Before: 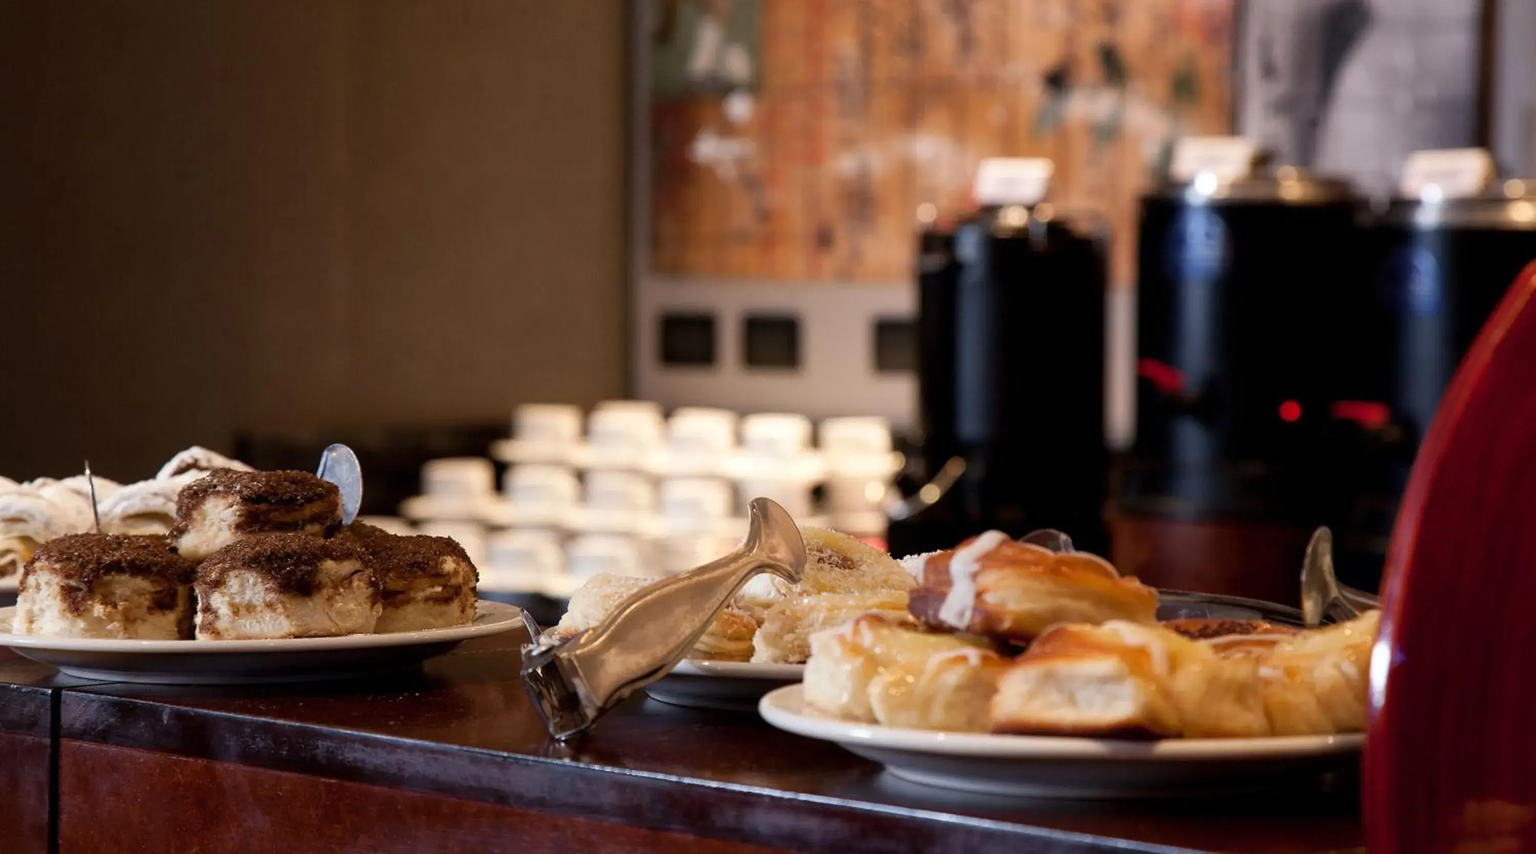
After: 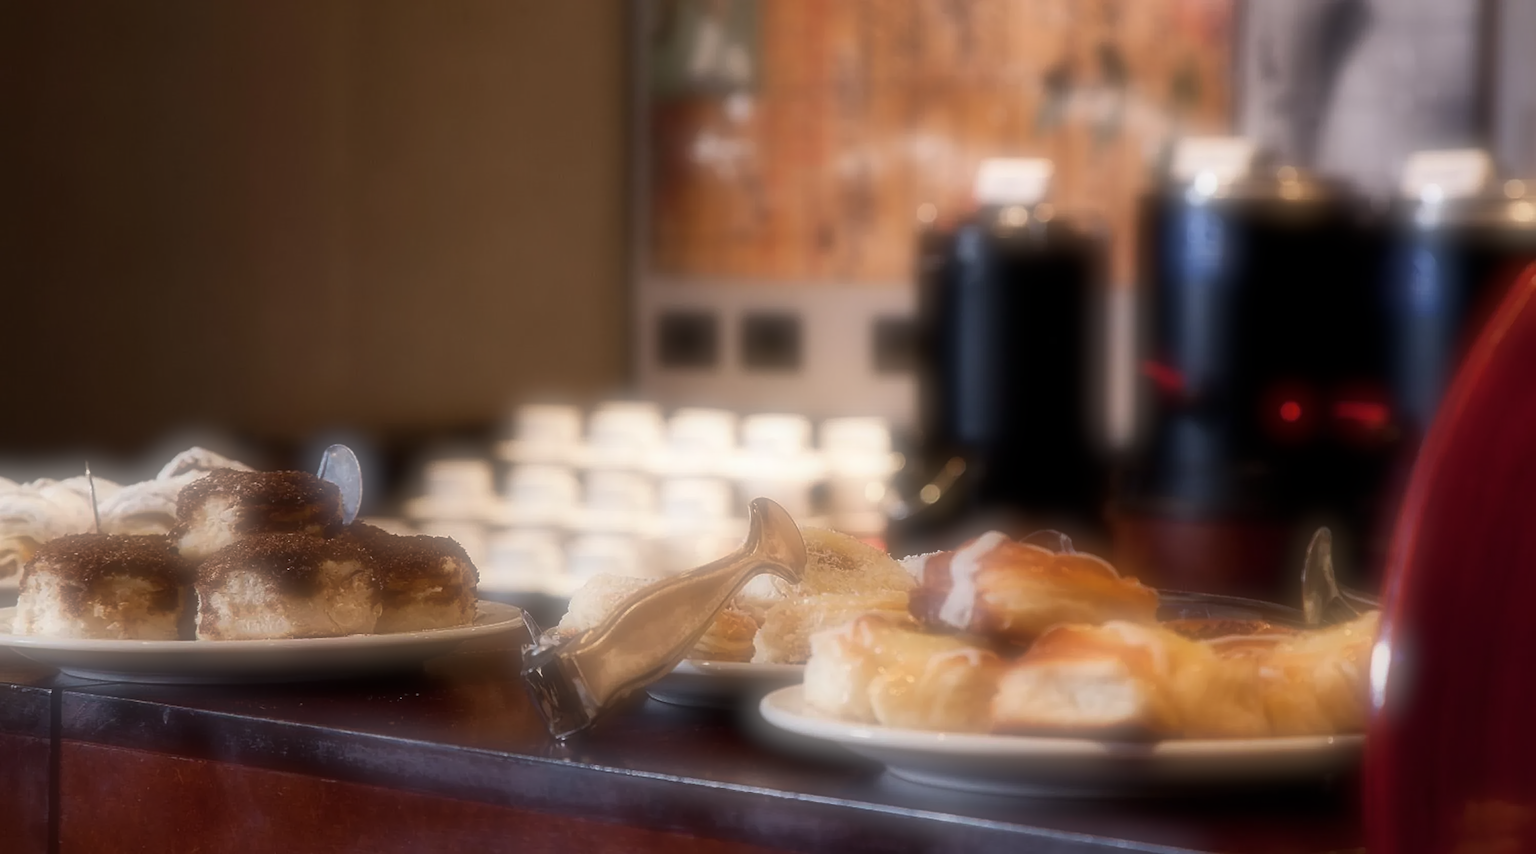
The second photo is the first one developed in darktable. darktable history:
contrast brightness saturation: saturation -0.05
sharpen: on, module defaults
soften: on, module defaults
